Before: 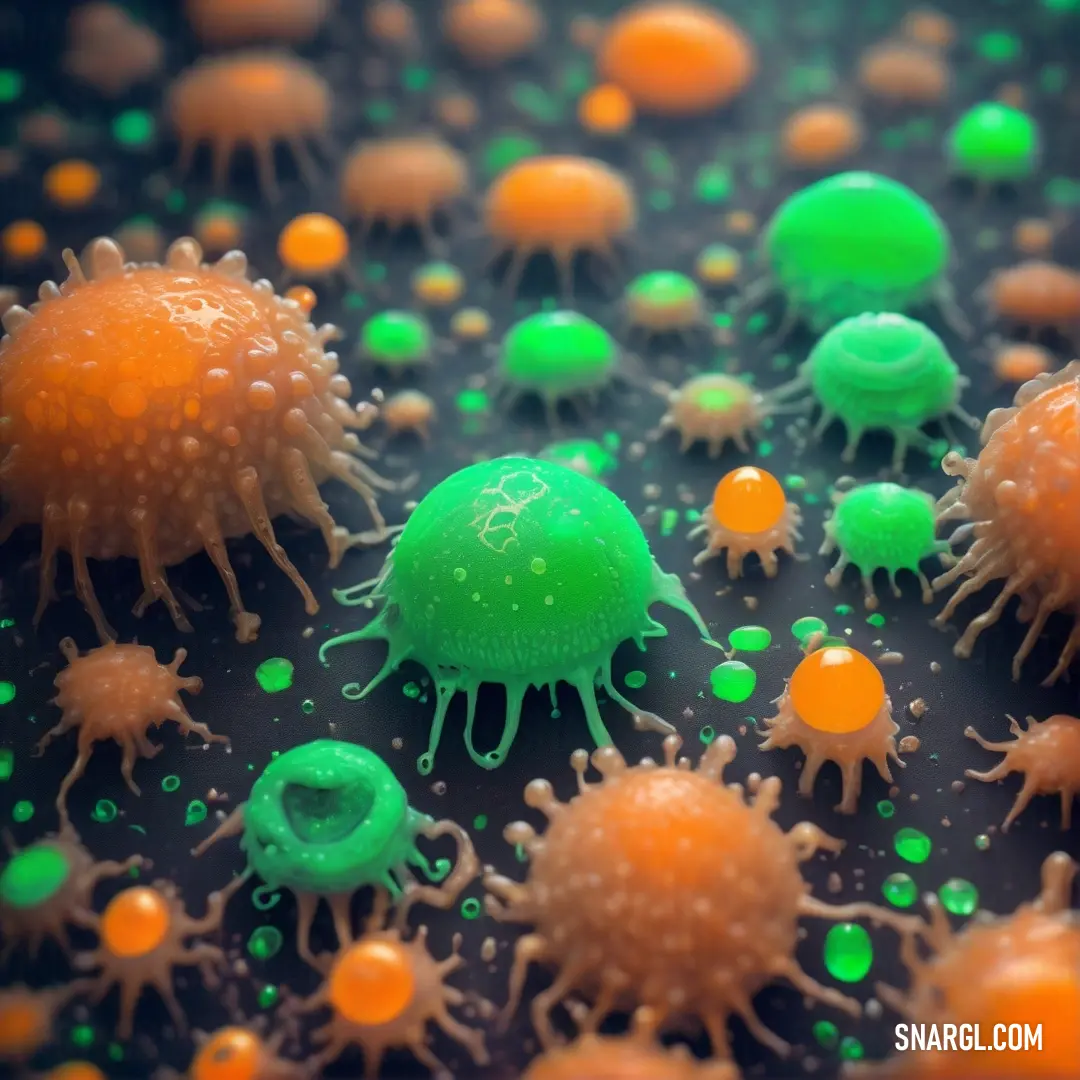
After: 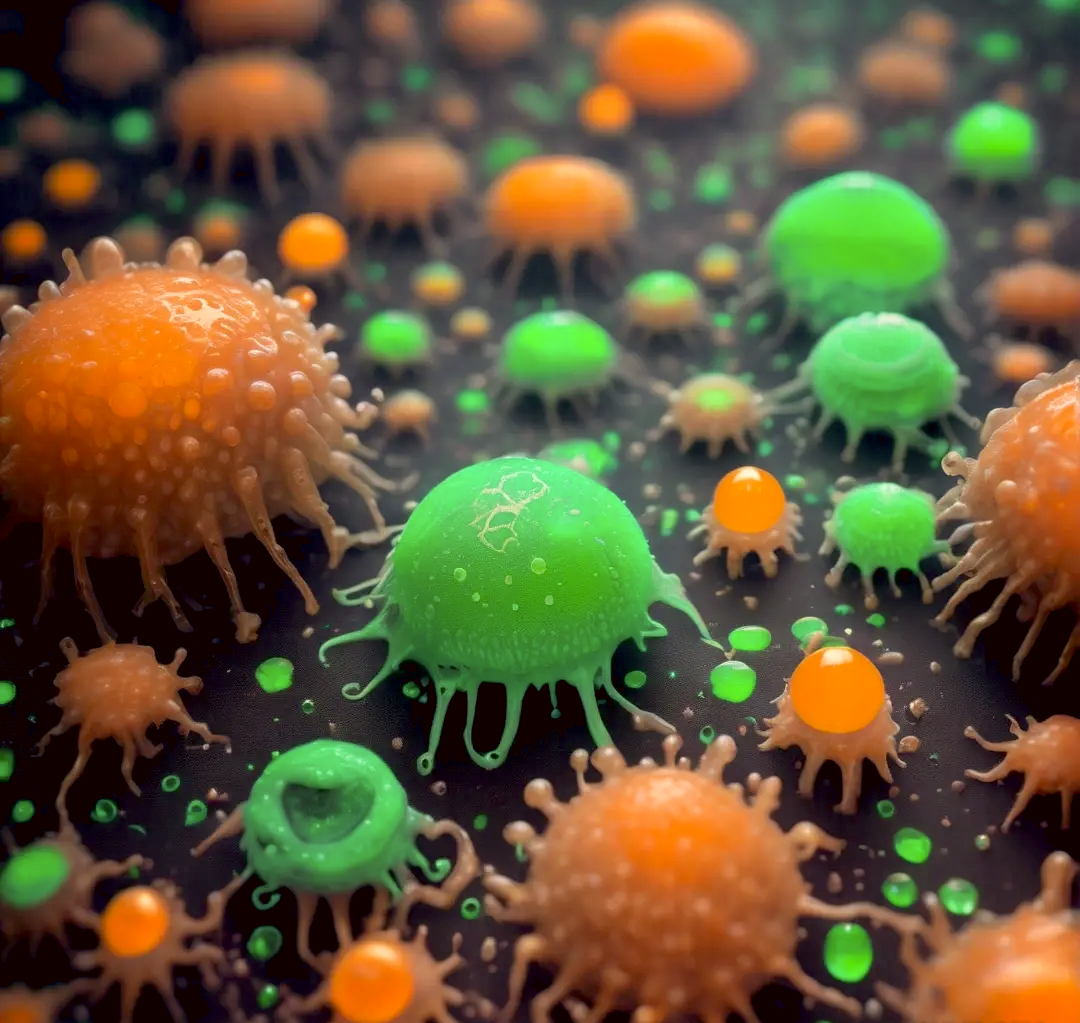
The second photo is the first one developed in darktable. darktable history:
levels: levels [0, 0.492, 0.984]
crop and rotate: top 0.01%, bottom 5.211%
exposure: black level correction 0.009, exposure 0.017 EV, compensate exposure bias true, compensate highlight preservation false
color correction: highlights a* 6.25, highlights b* 8.35, shadows a* 5.83, shadows b* 7.11, saturation 0.909
